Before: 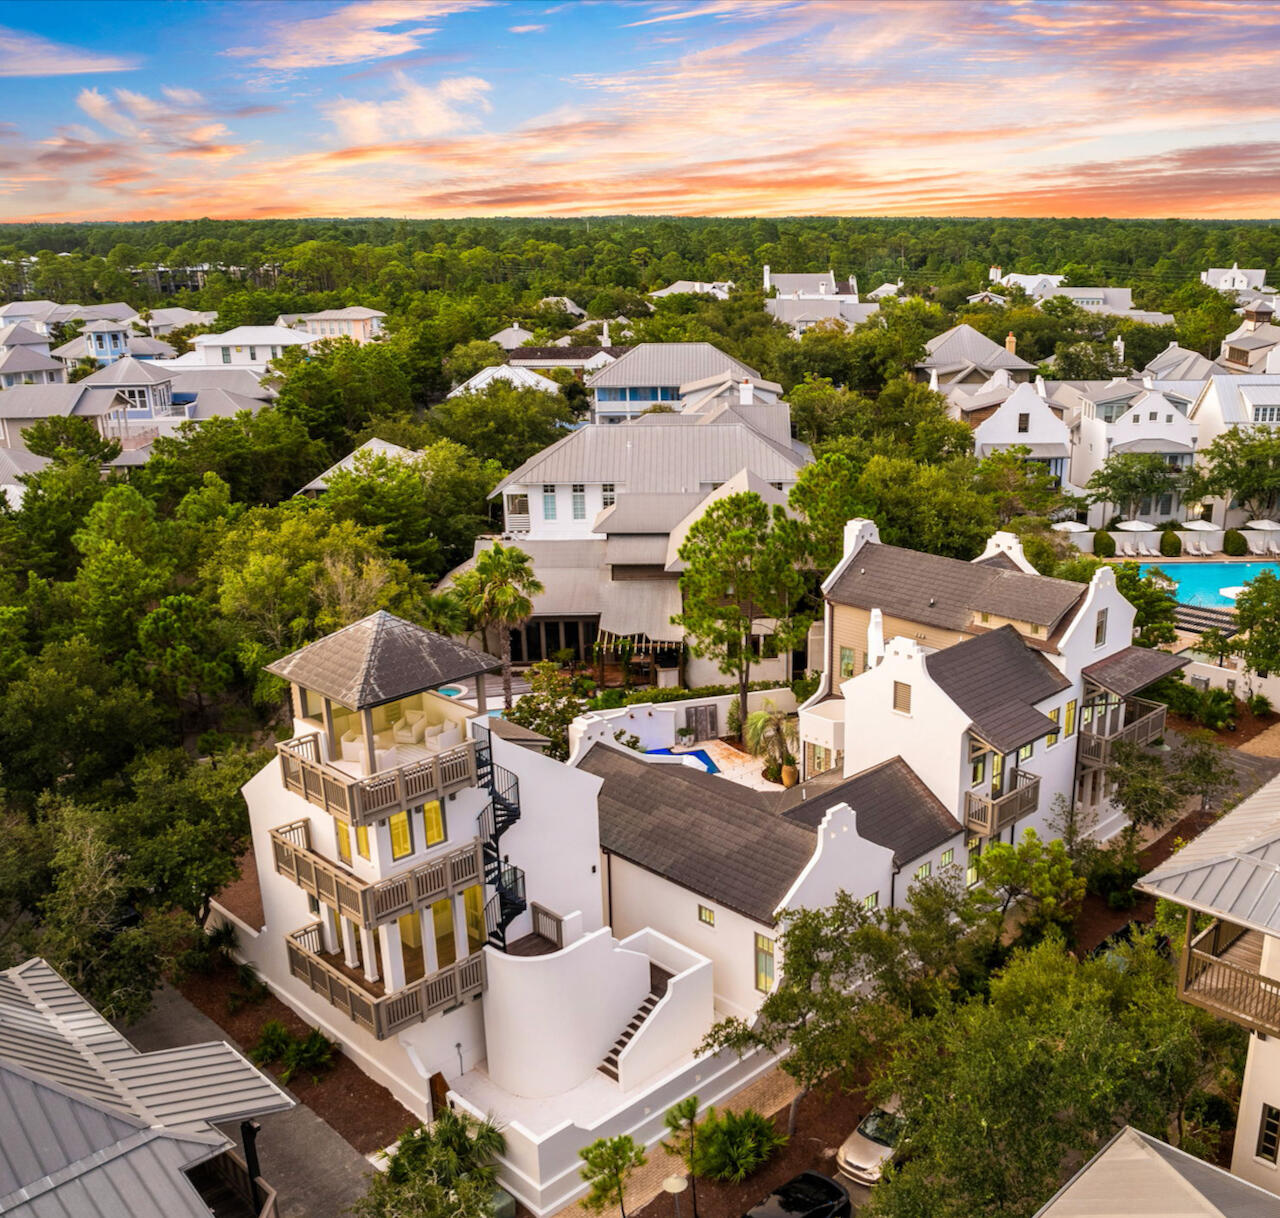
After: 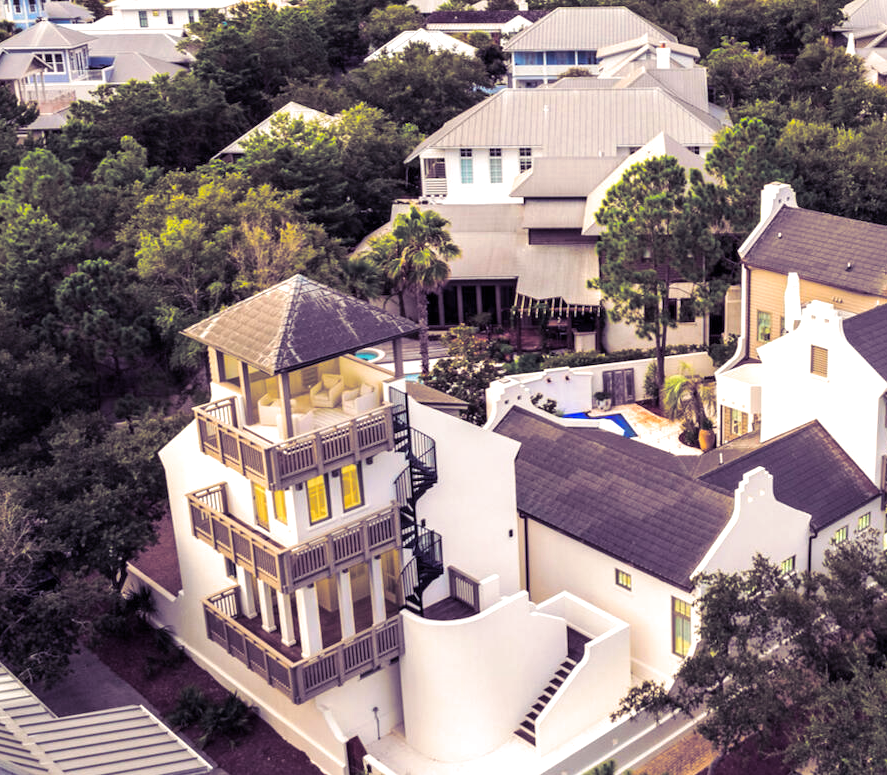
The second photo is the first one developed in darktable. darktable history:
split-toning: shadows › hue 255.6°, shadows › saturation 0.66, highlights › hue 43.2°, highlights › saturation 0.68, balance -50.1
exposure: exposure 0.493 EV, compensate highlight preservation false
crop: left 6.488%, top 27.668%, right 24.183%, bottom 8.656%
